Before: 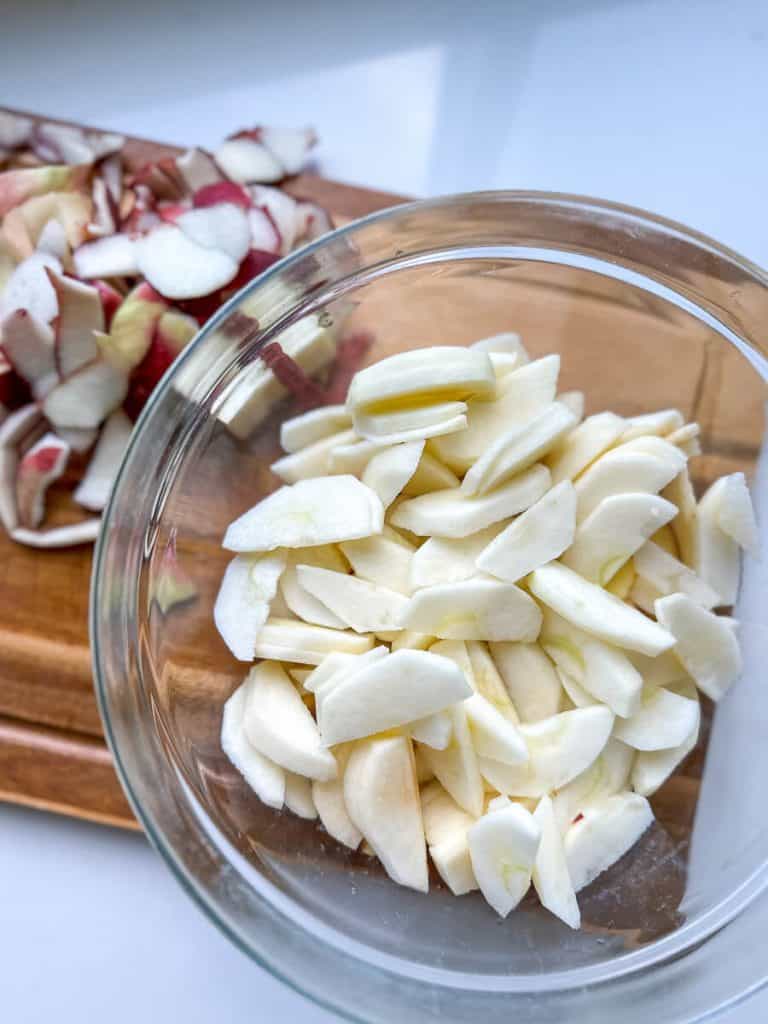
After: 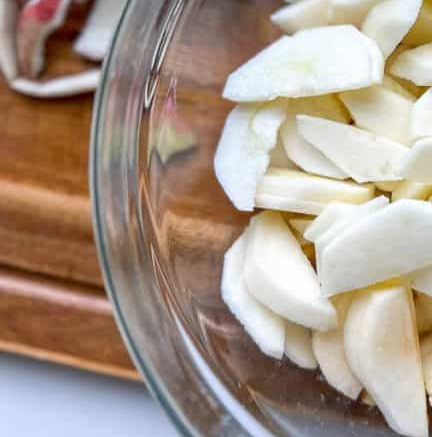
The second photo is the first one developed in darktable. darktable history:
crop: top 44.014%, right 43.638%, bottom 13.217%
